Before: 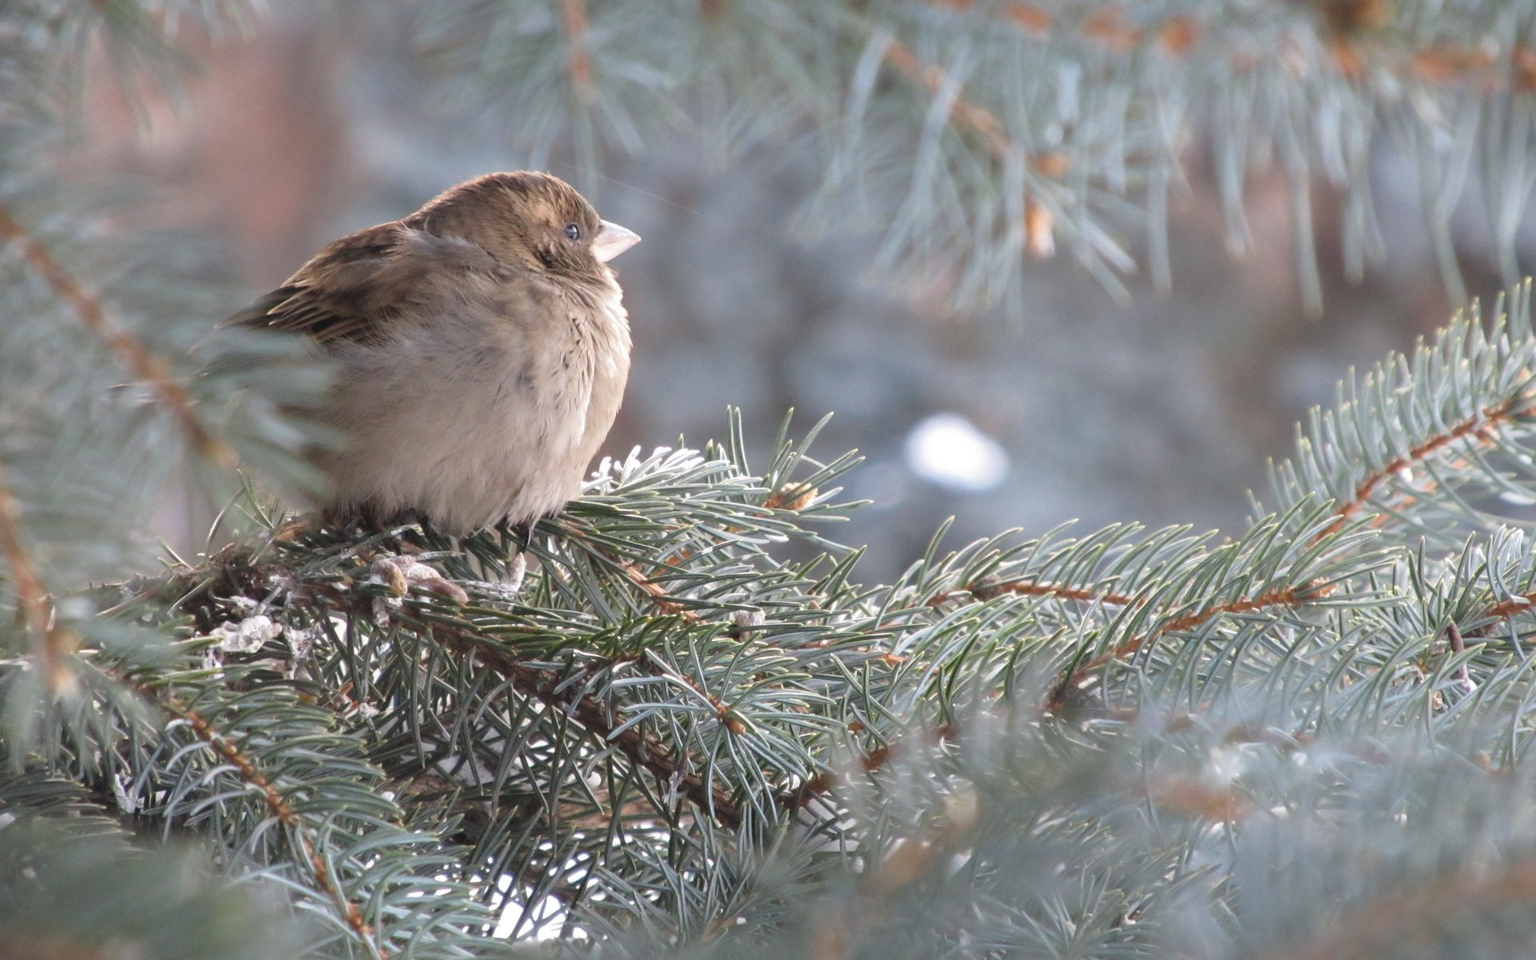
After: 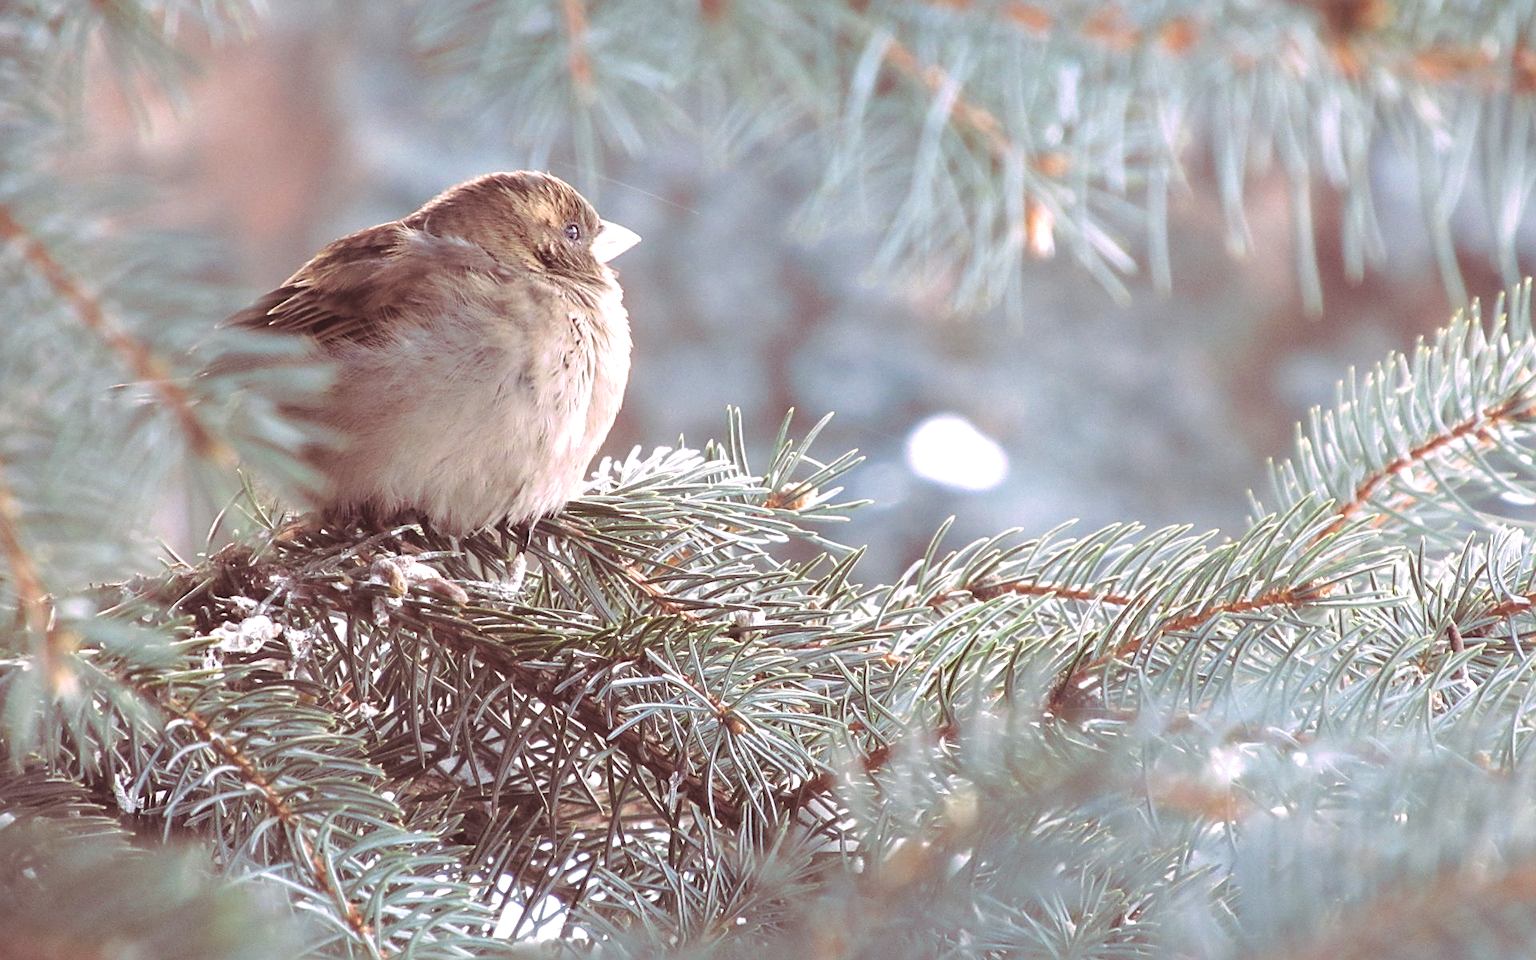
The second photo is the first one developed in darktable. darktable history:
split-toning: highlights › hue 298.8°, highlights › saturation 0.73, compress 41.76%
sharpen: on, module defaults
exposure: black level correction -0.005, exposure 0.622 EV, compensate highlight preservation false
